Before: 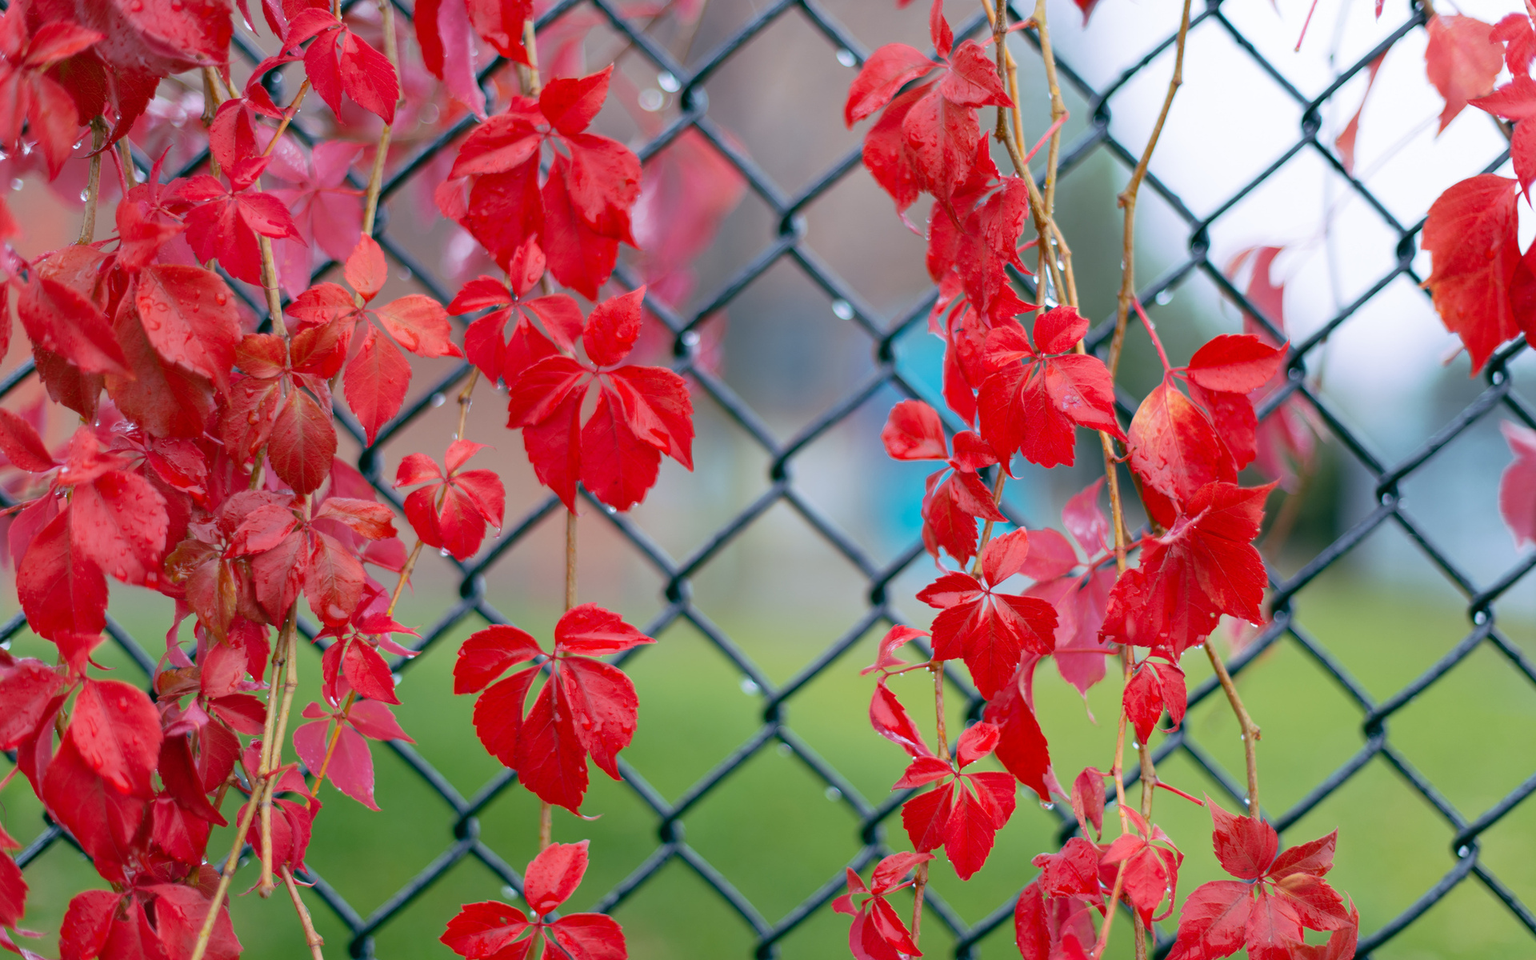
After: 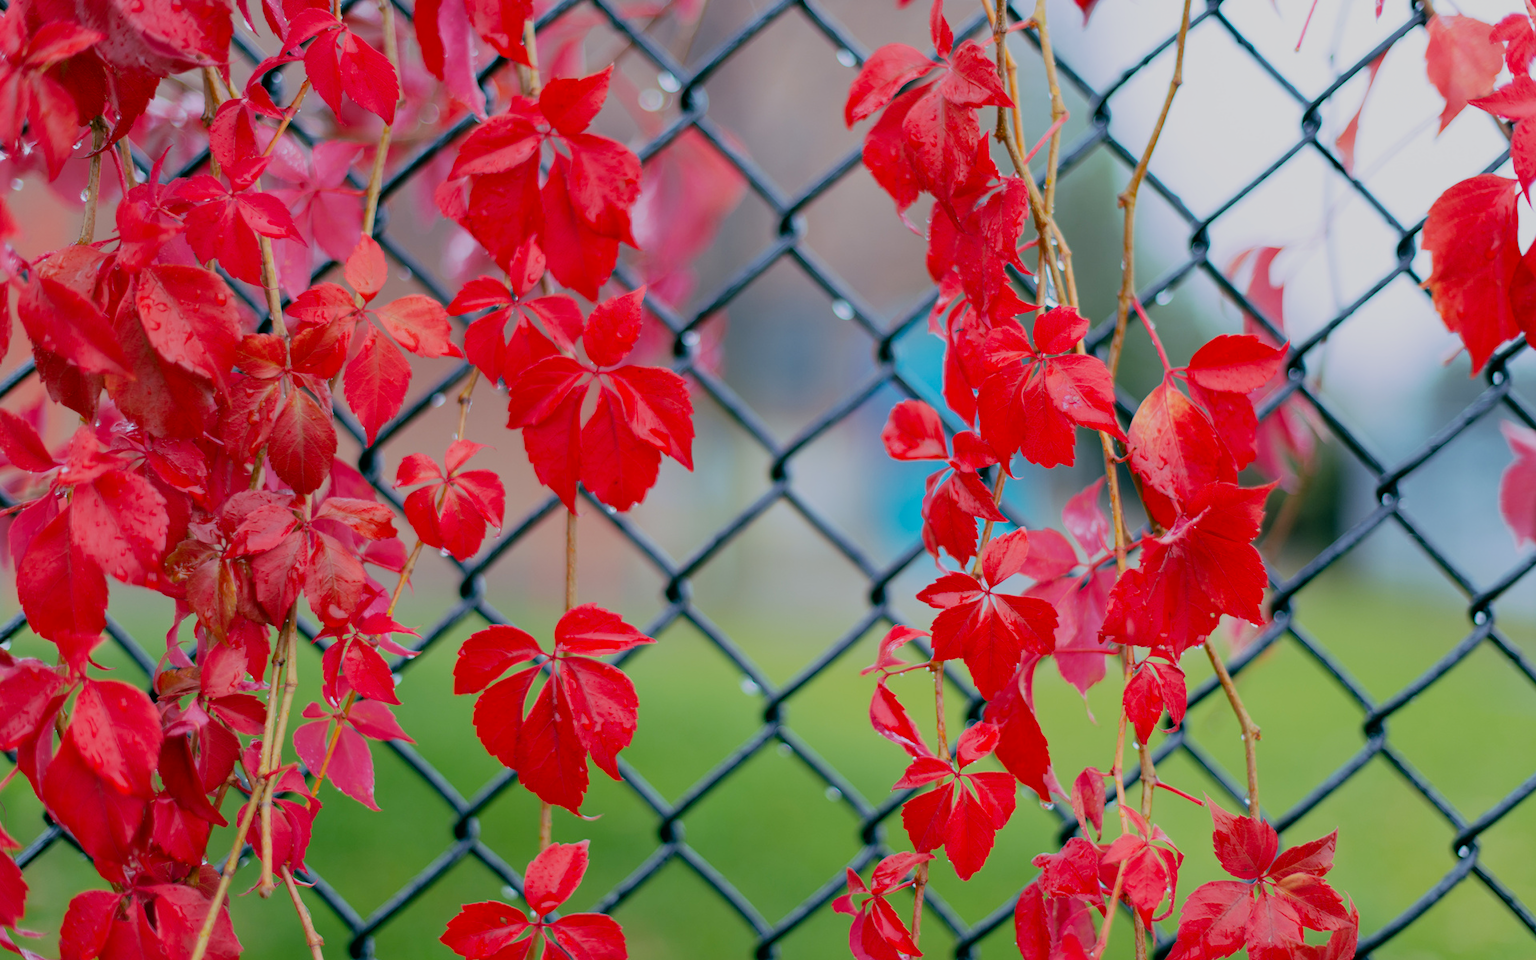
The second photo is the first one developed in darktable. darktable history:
filmic rgb: black relative exposure -7.65 EV, white relative exposure 4.56 EV, threshold 3.01 EV, hardness 3.61, enable highlight reconstruction true
contrast brightness saturation: contrast 0.039, saturation 0.154
